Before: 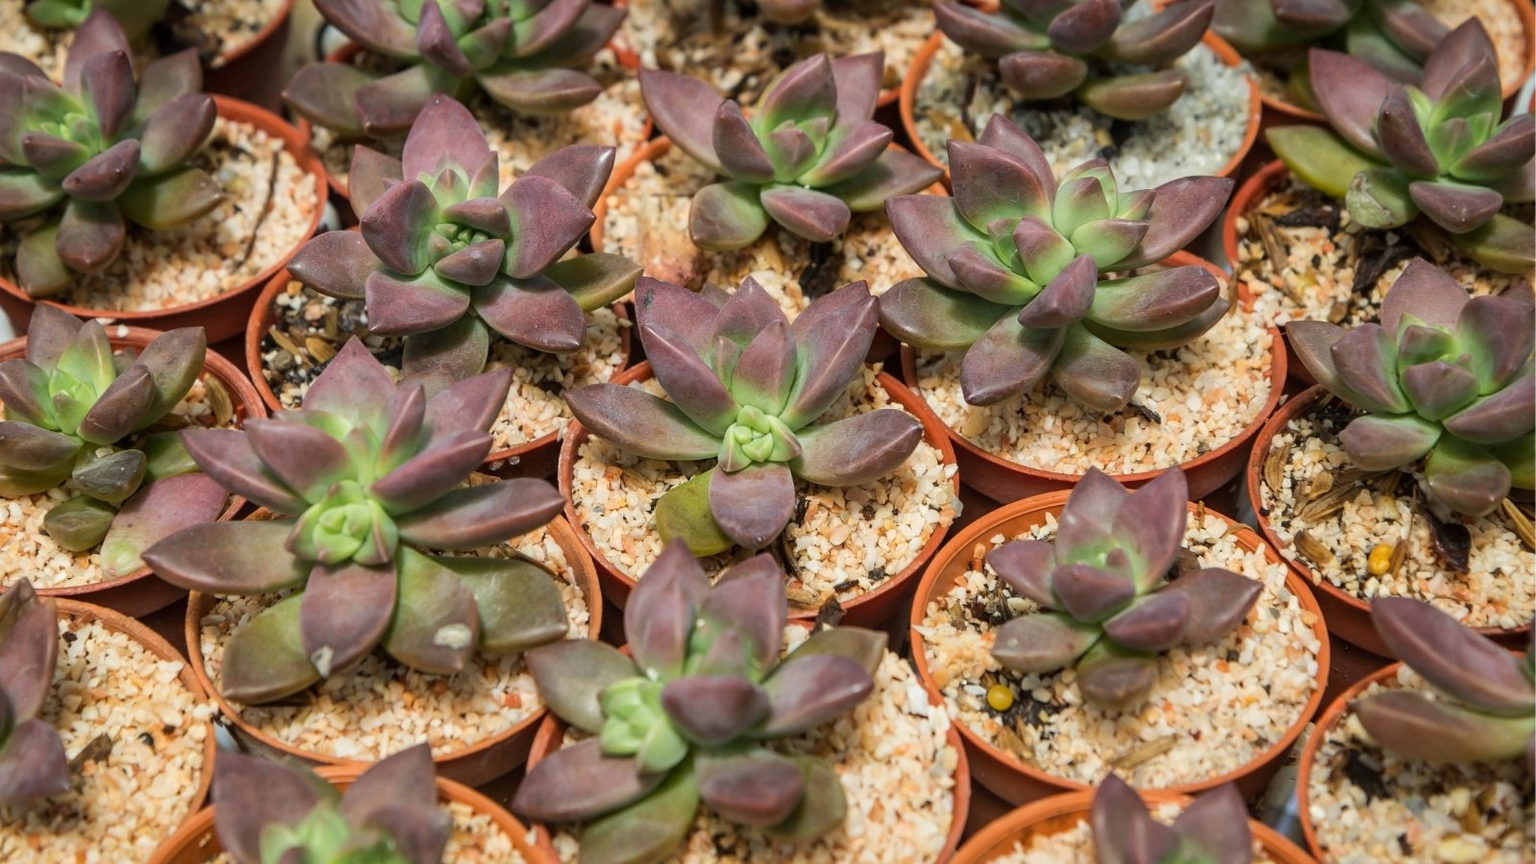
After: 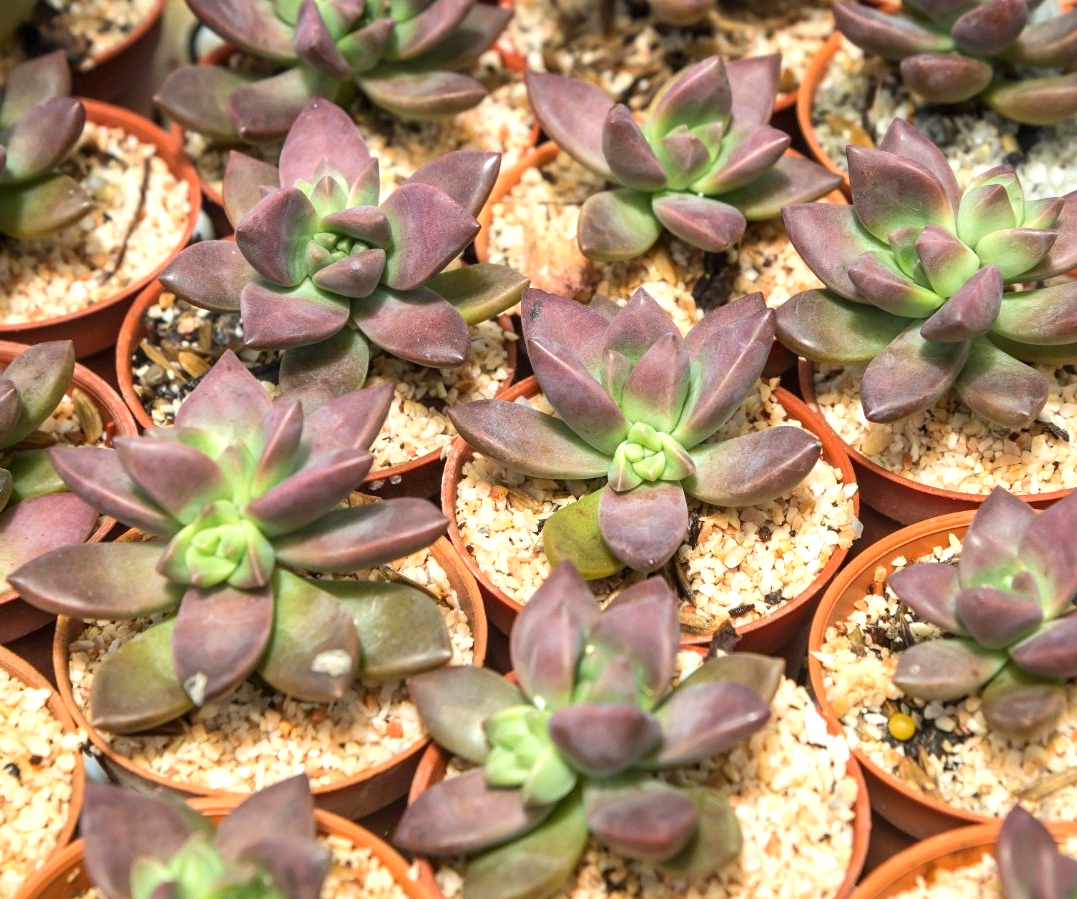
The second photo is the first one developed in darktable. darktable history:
crop and rotate: left 8.784%, right 23.875%
exposure: black level correction 0, exposure 0.69 EV, compensate highlight preservation false
